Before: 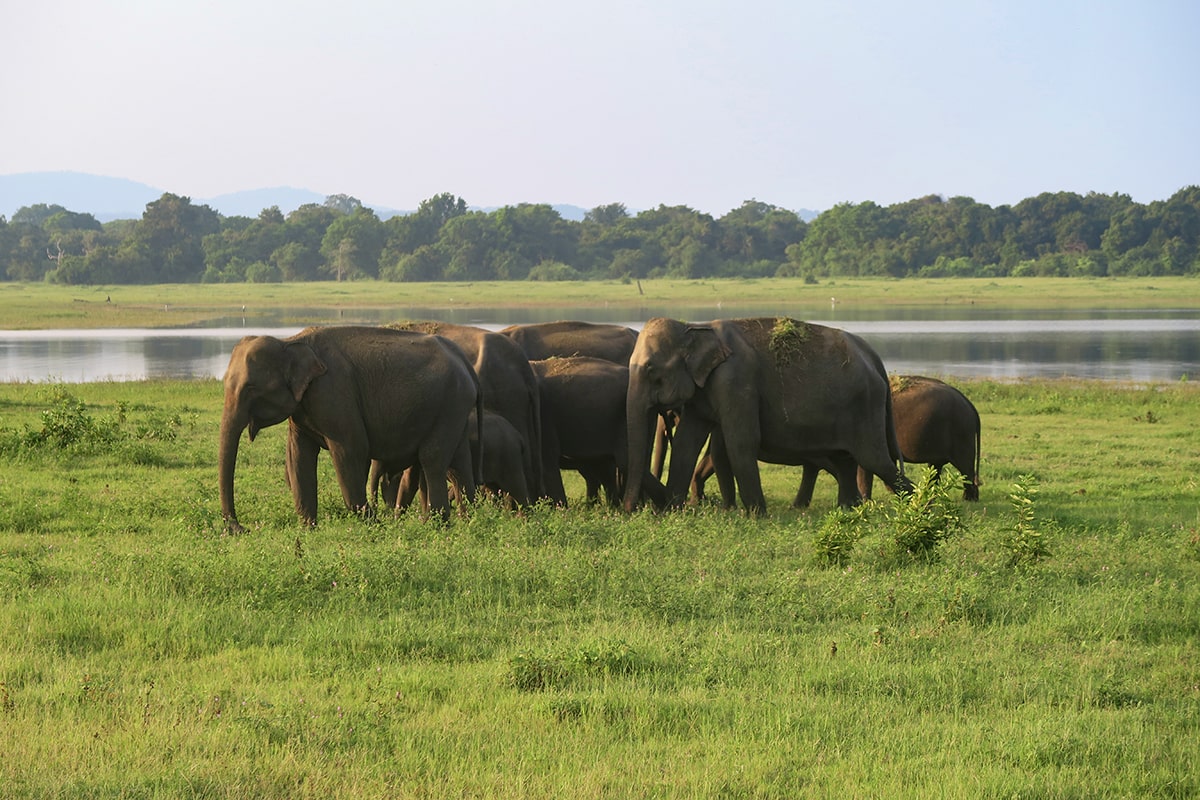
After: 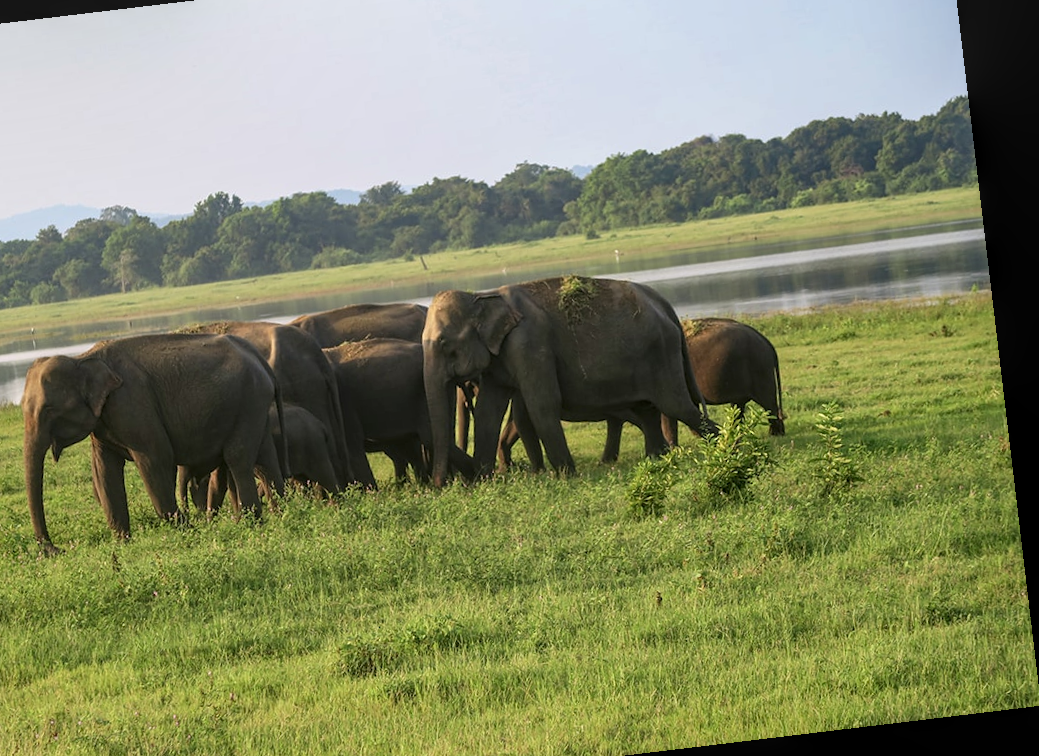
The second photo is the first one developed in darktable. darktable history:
rotate and perspective: rotation -6.83°, automatic cropping off
local contrast: on, module defaults
crop: left 19.159%, top 9.58%, bottom 9.58%
